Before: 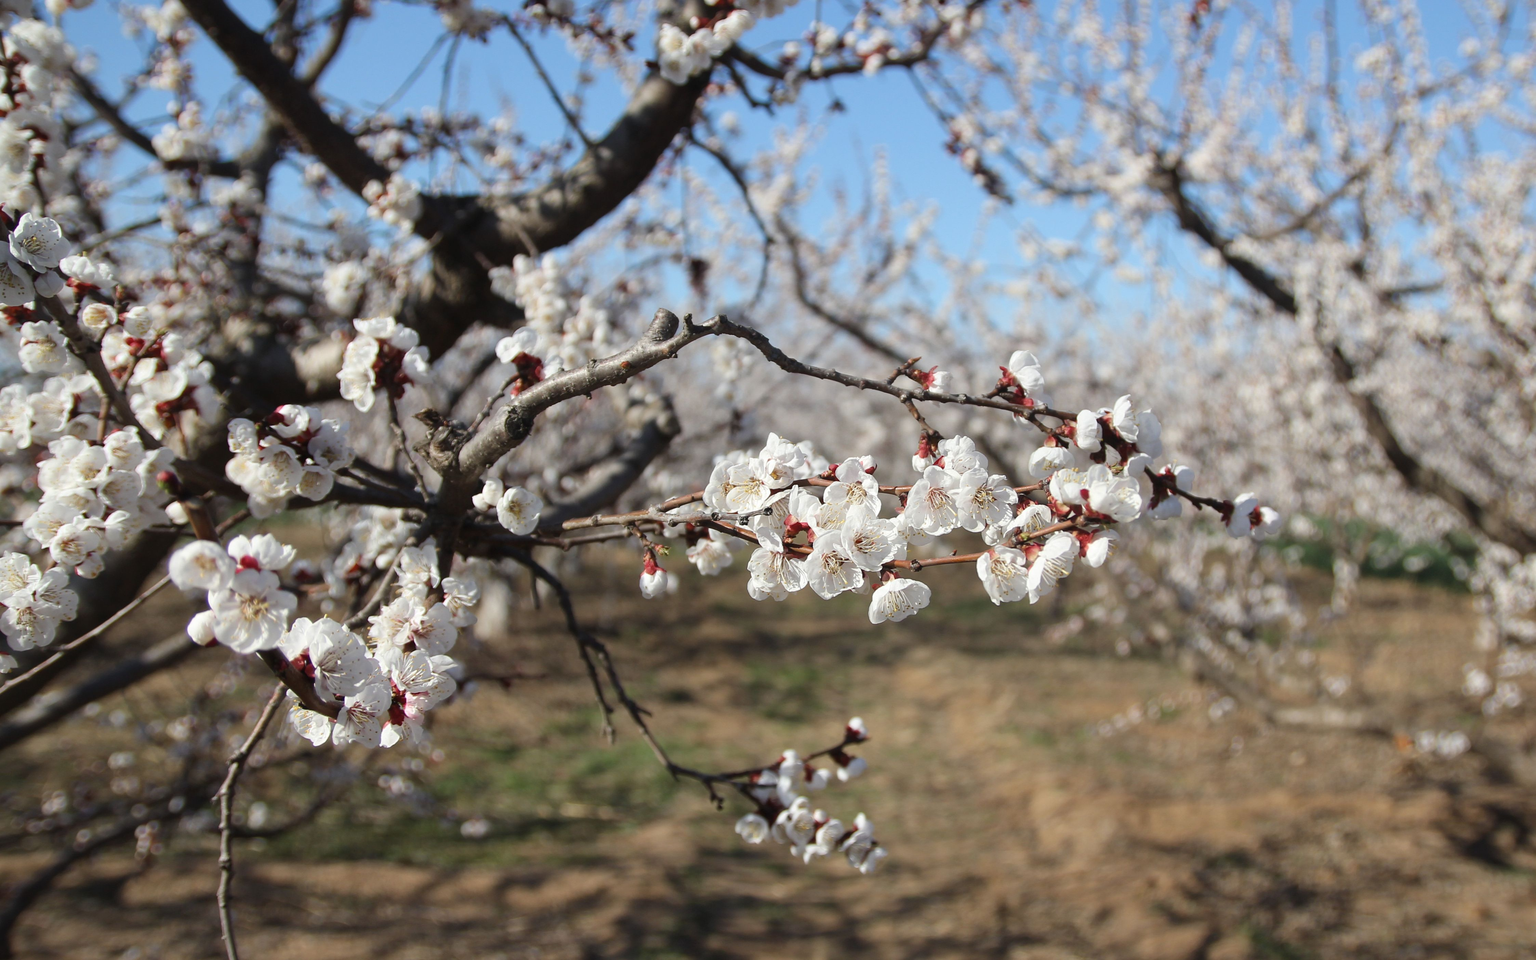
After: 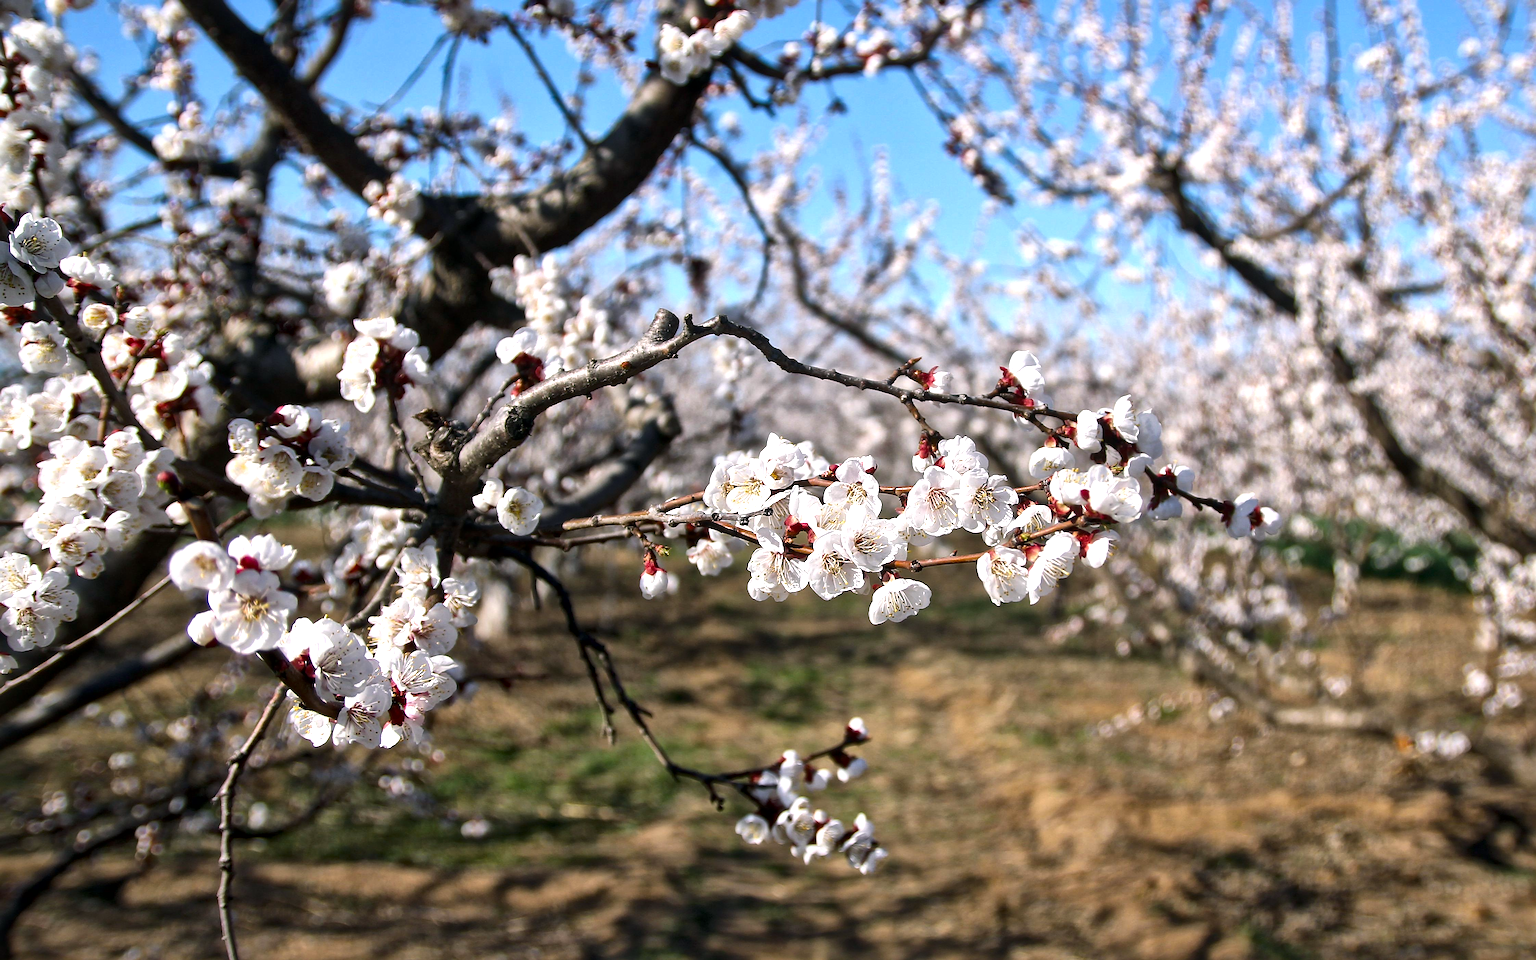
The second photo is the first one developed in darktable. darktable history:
color balance rgb: power › chroma 0.473%, power › hue 215.15°, highlights gain › chroma 1.474%, highlights gain › hue 310.23°, perceptual saturation grading › global saturation 30.474%, perceptual brilliance grading › global brilliance 15.014%, perceptual brilliance grading › shadows -34.345%, global vibrance 20%
local contrast: mode bilateral grid, contrast 19, coarseness 50, detail 161%, midtone range 0.2
sharpen: on, module defaults
